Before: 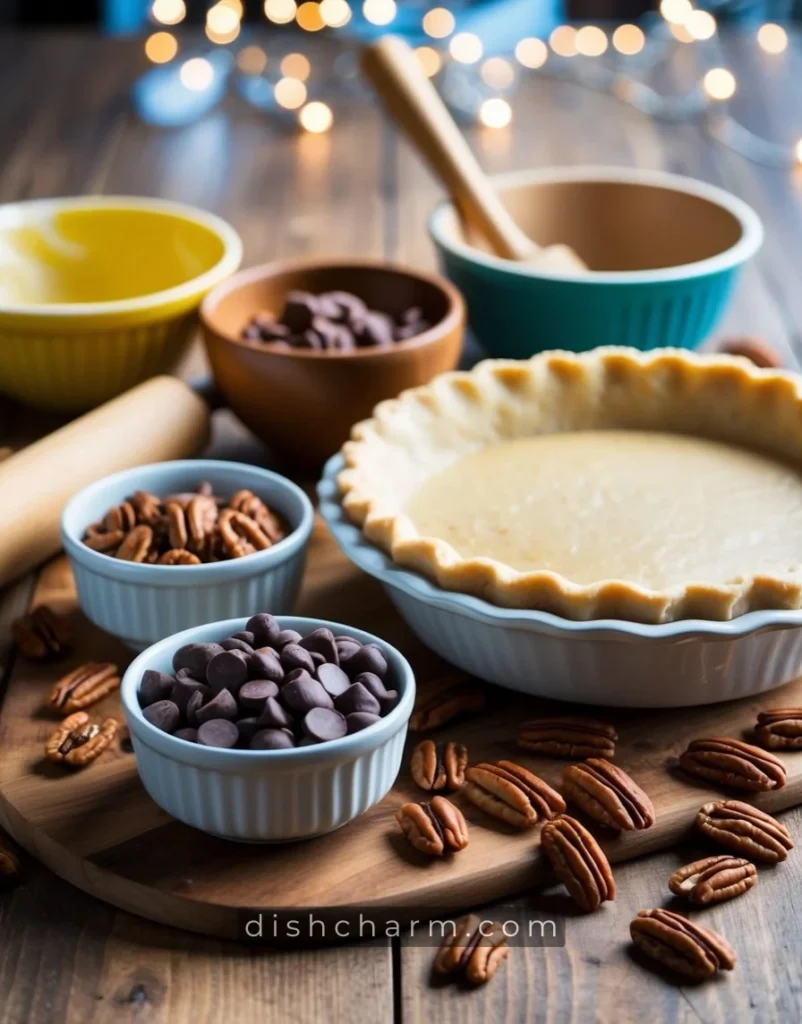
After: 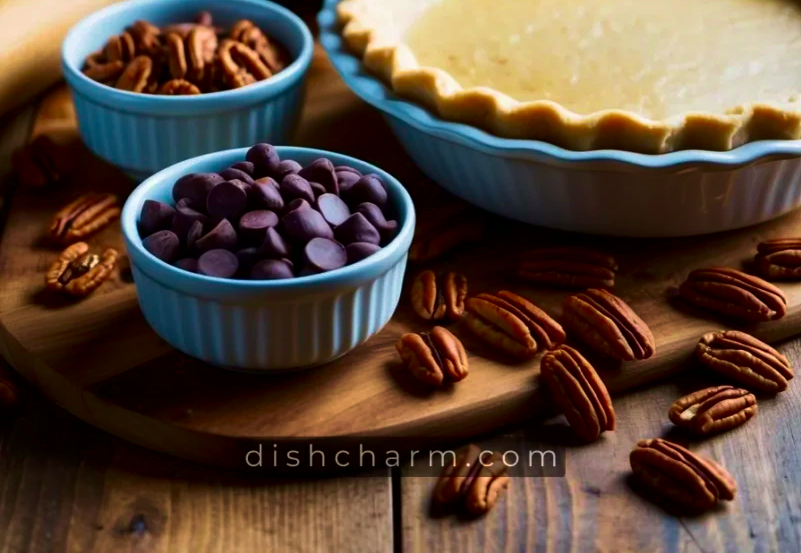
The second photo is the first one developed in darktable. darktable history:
contrast brightness saturation: brightness -0.251, saturation 0.203
velvia: strength 66.39%, mid-tones bias 0.979
crop and rotate: top 45.981%, right 0.077%
